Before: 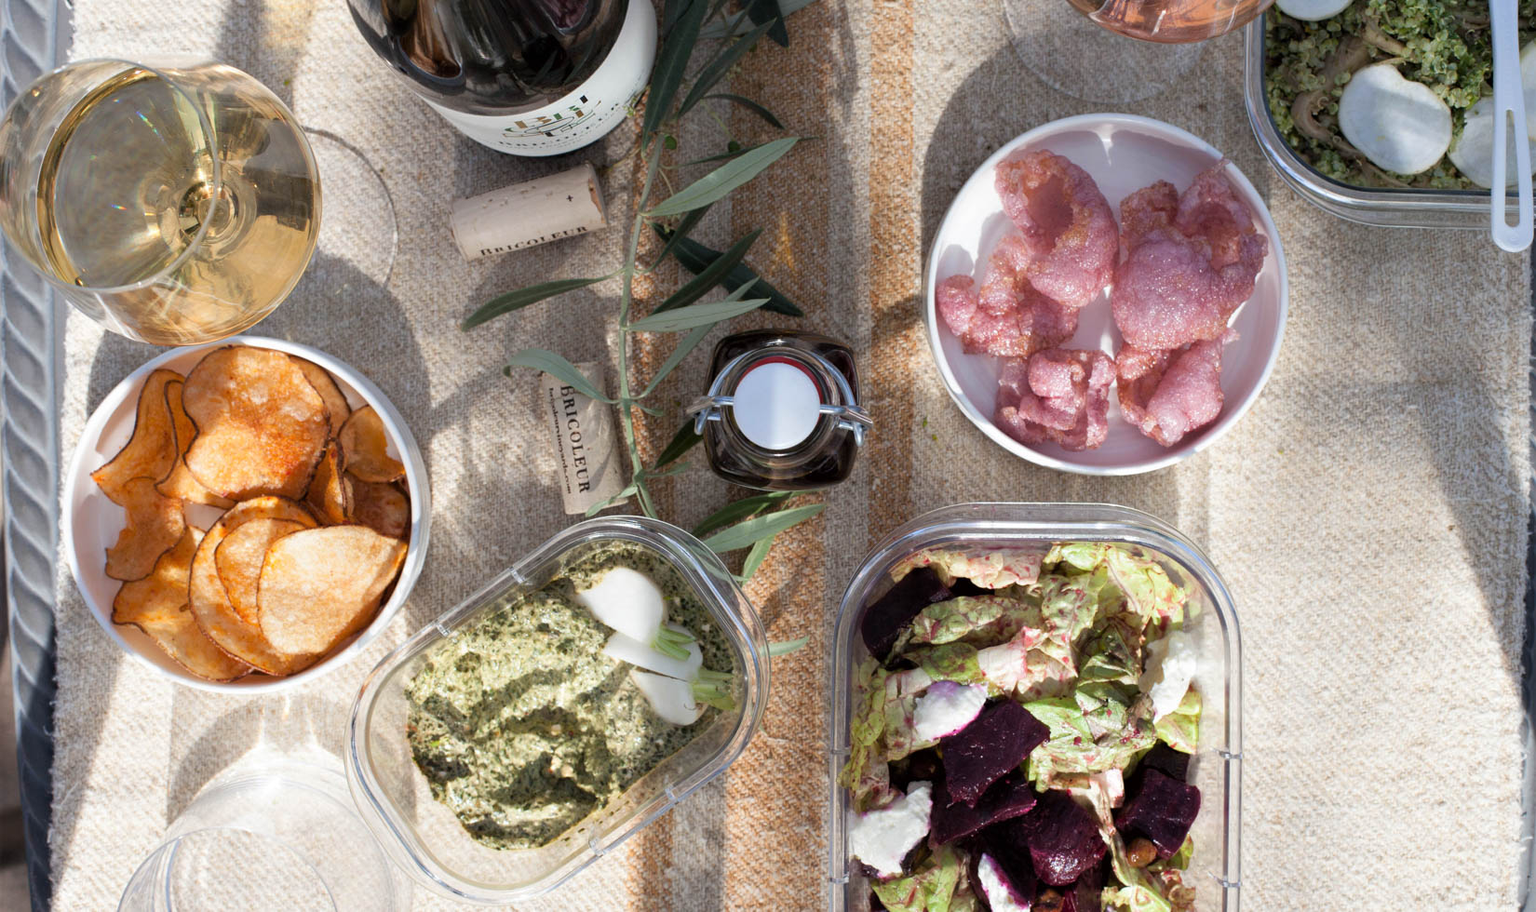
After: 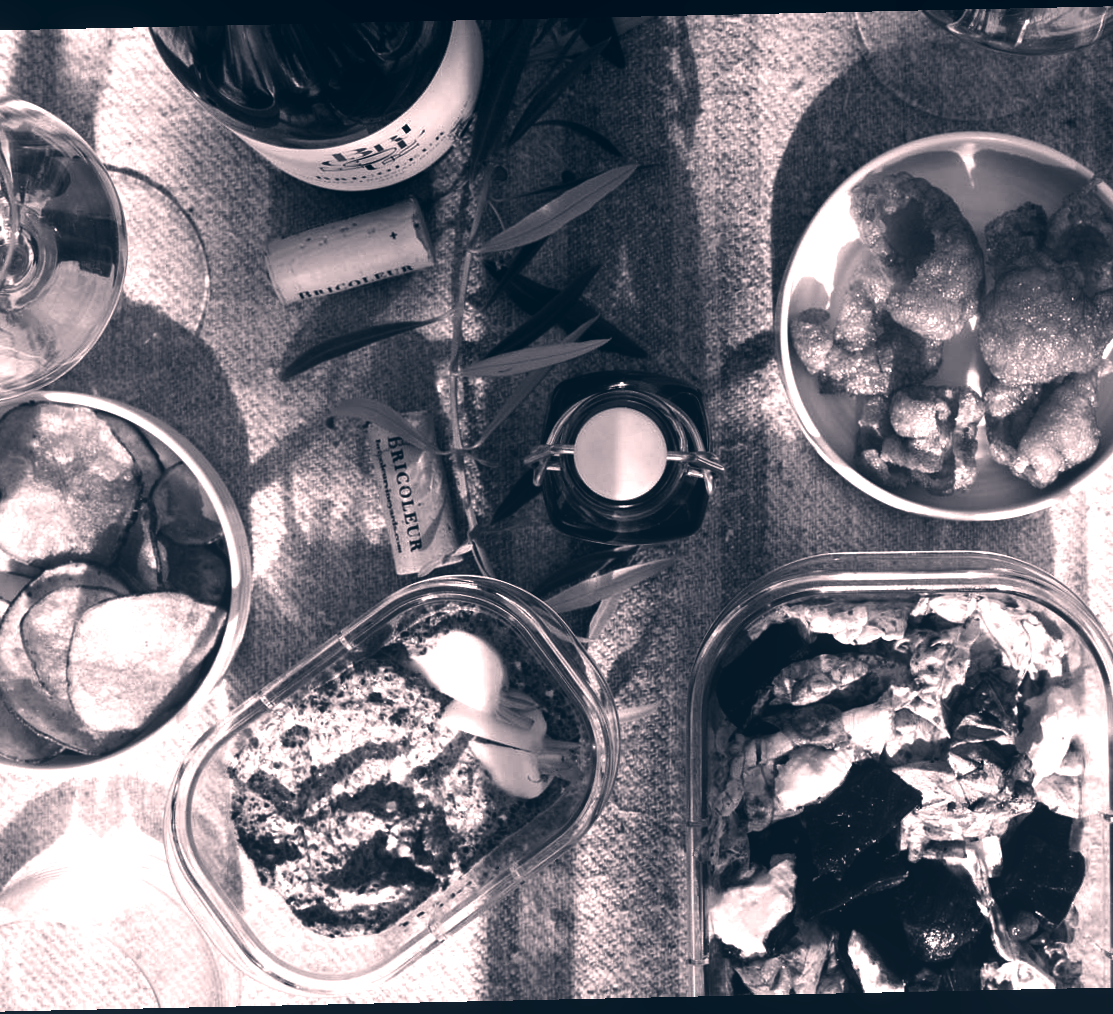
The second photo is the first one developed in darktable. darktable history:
local contrast: highlights 68%, shadows 68%, detail 82%, midtone range 0.325
contrast equalizer: y [[0.535, 0.543, 0.548, 0.548, 0.542, 0.532], [0.5 ×6], [0.5 ×6], [0 ×6], [0 ×6]]
exposure: black level correction 0, exposure 0.5 EV, compensate exposure bias true, compensate highlight preservation false
white balance: red 1.127, blue 0.943
color correction: highlights a* 14.46, highlights b* 5.85, shadows a* -5.53, shadows b* -15.24, saturation 0.85
rotate and perspective: rotation -1.24°, automatic cropping off
contrast brightness saturation: contrast -0.03, brightness -0.59, saturation -1
crop and rotate: left 13.409%, right 19.924%
